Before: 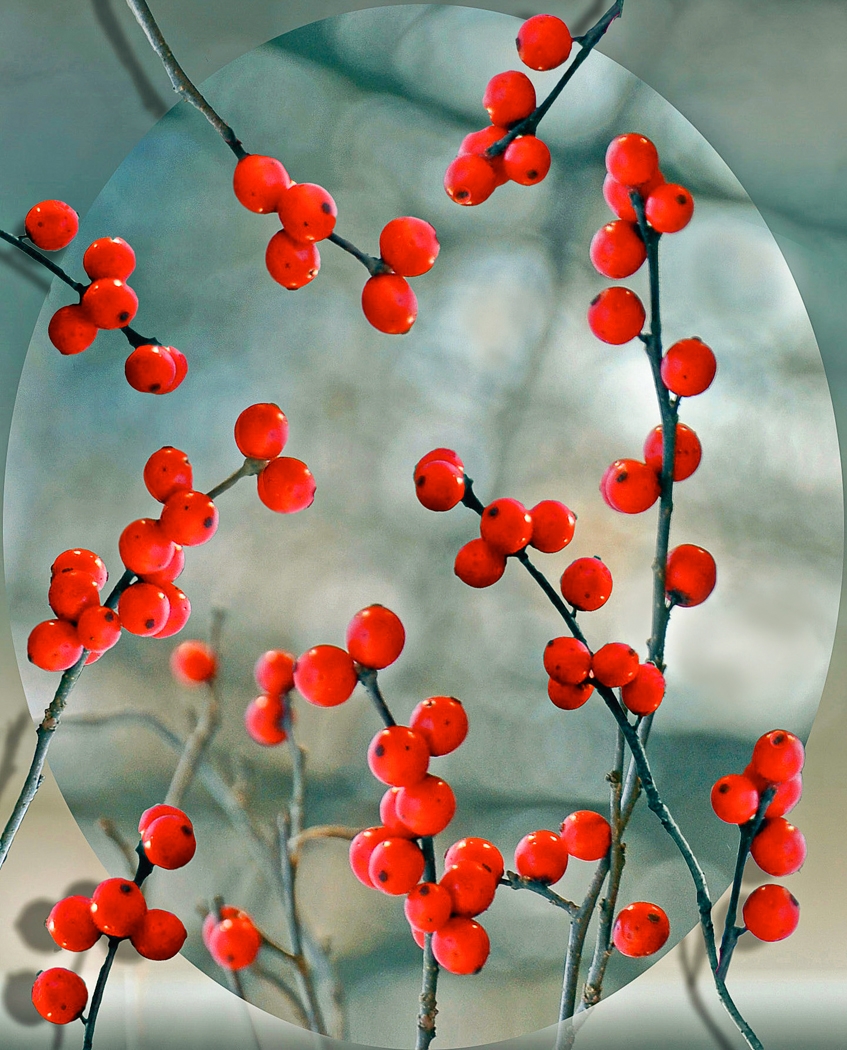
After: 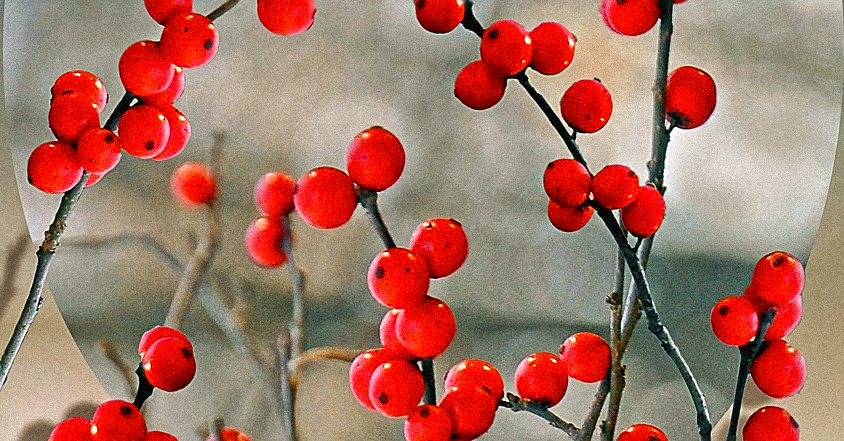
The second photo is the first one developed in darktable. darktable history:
rgb levels: mode RGB, independent channels, levels [[0, 0.5, 1], [0, 0.521, 1], [0, 0.536, 1]]
sharpen: on, module defaults
grain: coarseness 9.38 ISO, strength 34.99%, mid-tones bias 0%
white balance: red 1.009, blue 1.027
crop: top 45.551%, bottom 12.262%
